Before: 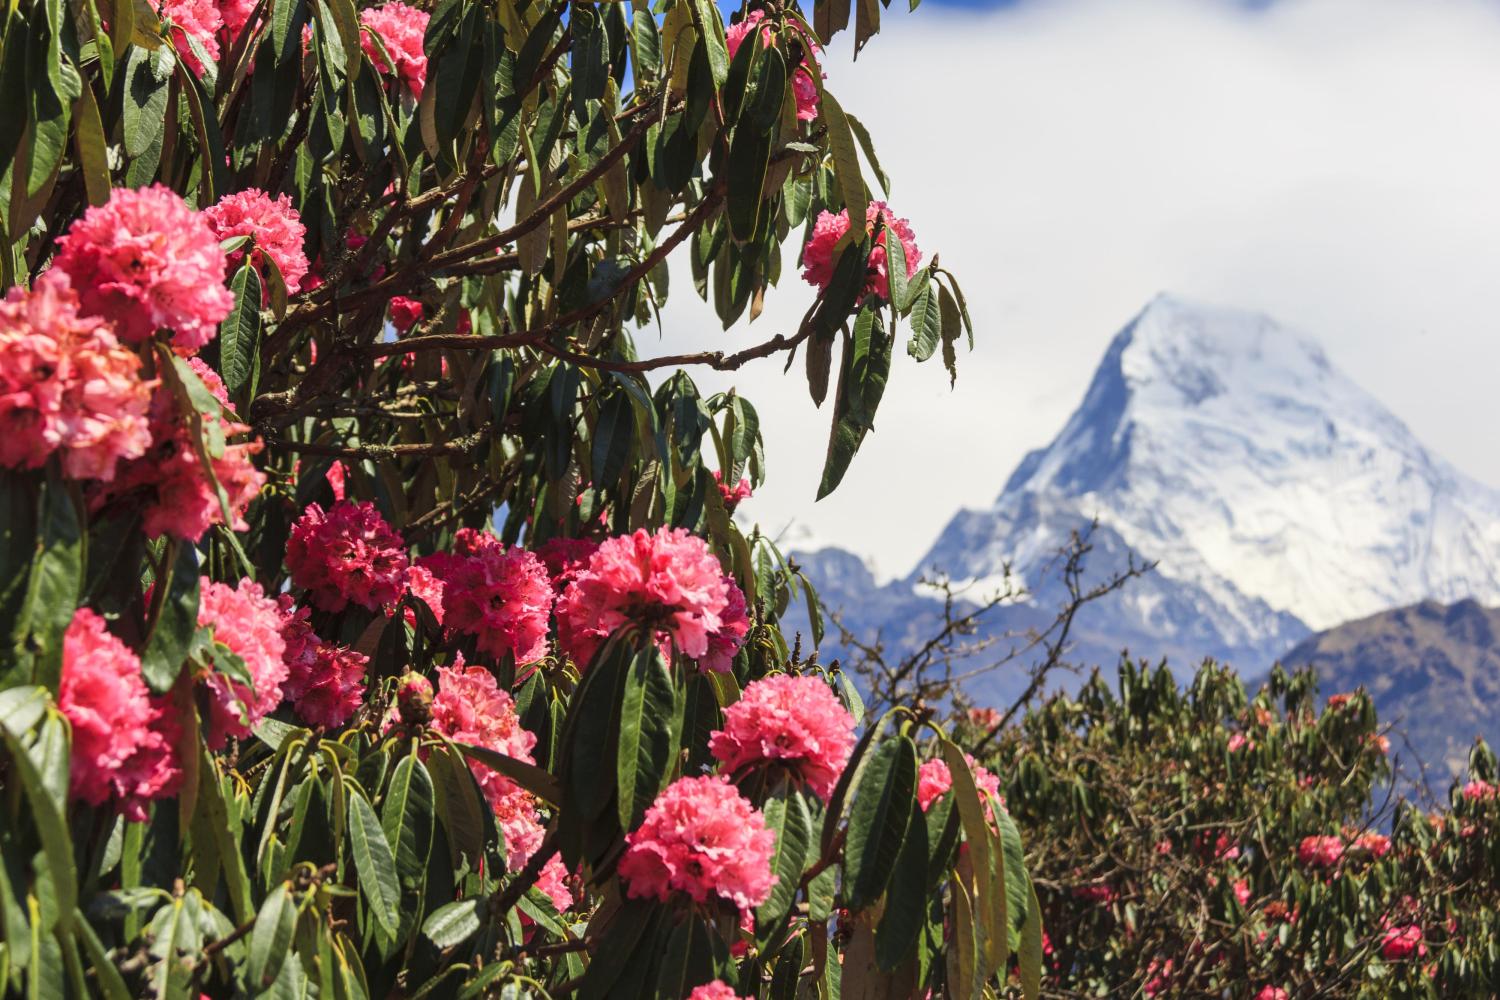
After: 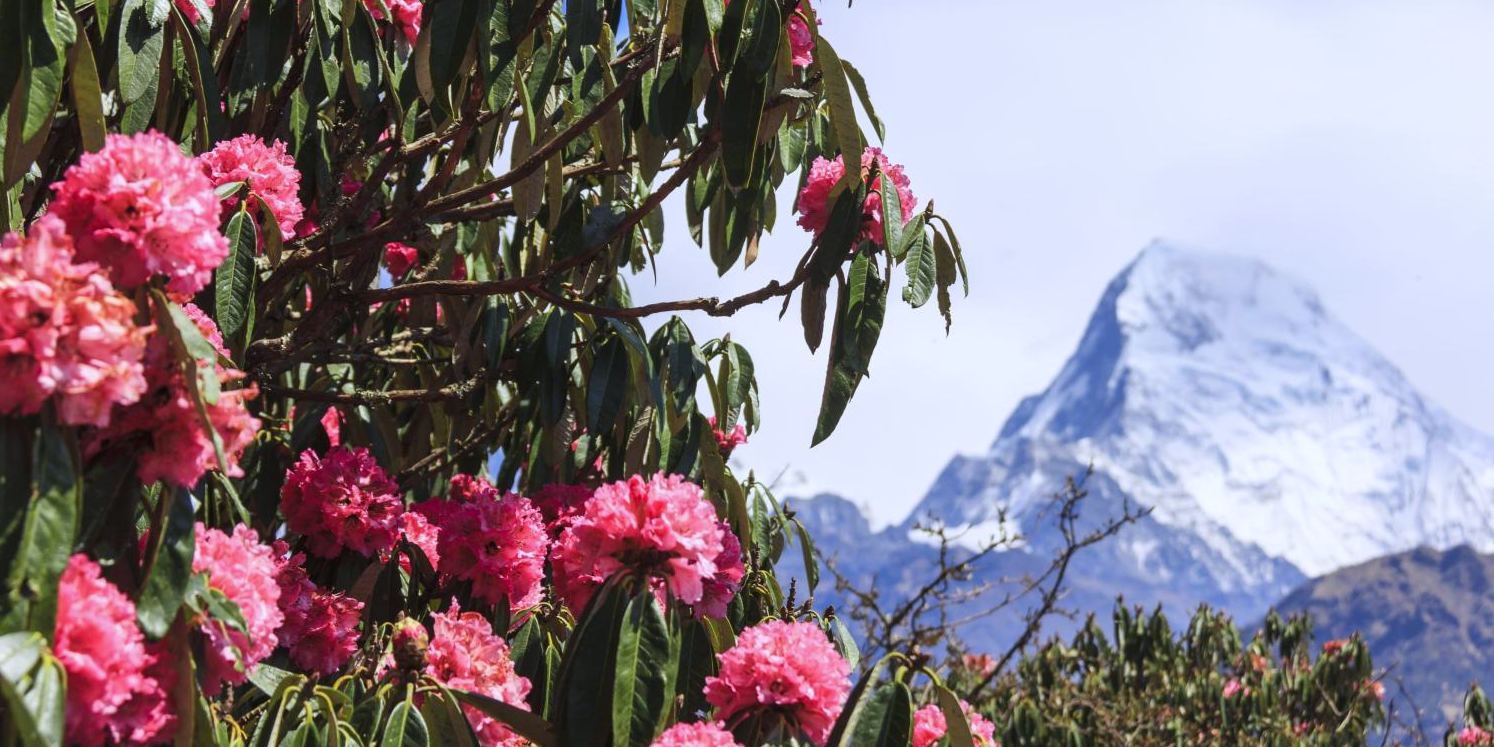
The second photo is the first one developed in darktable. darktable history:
crop: left 0.387%, top 5.469%, bottom 19.809%
white balance: red 0.967, blue 1.119, emerald 0.756
